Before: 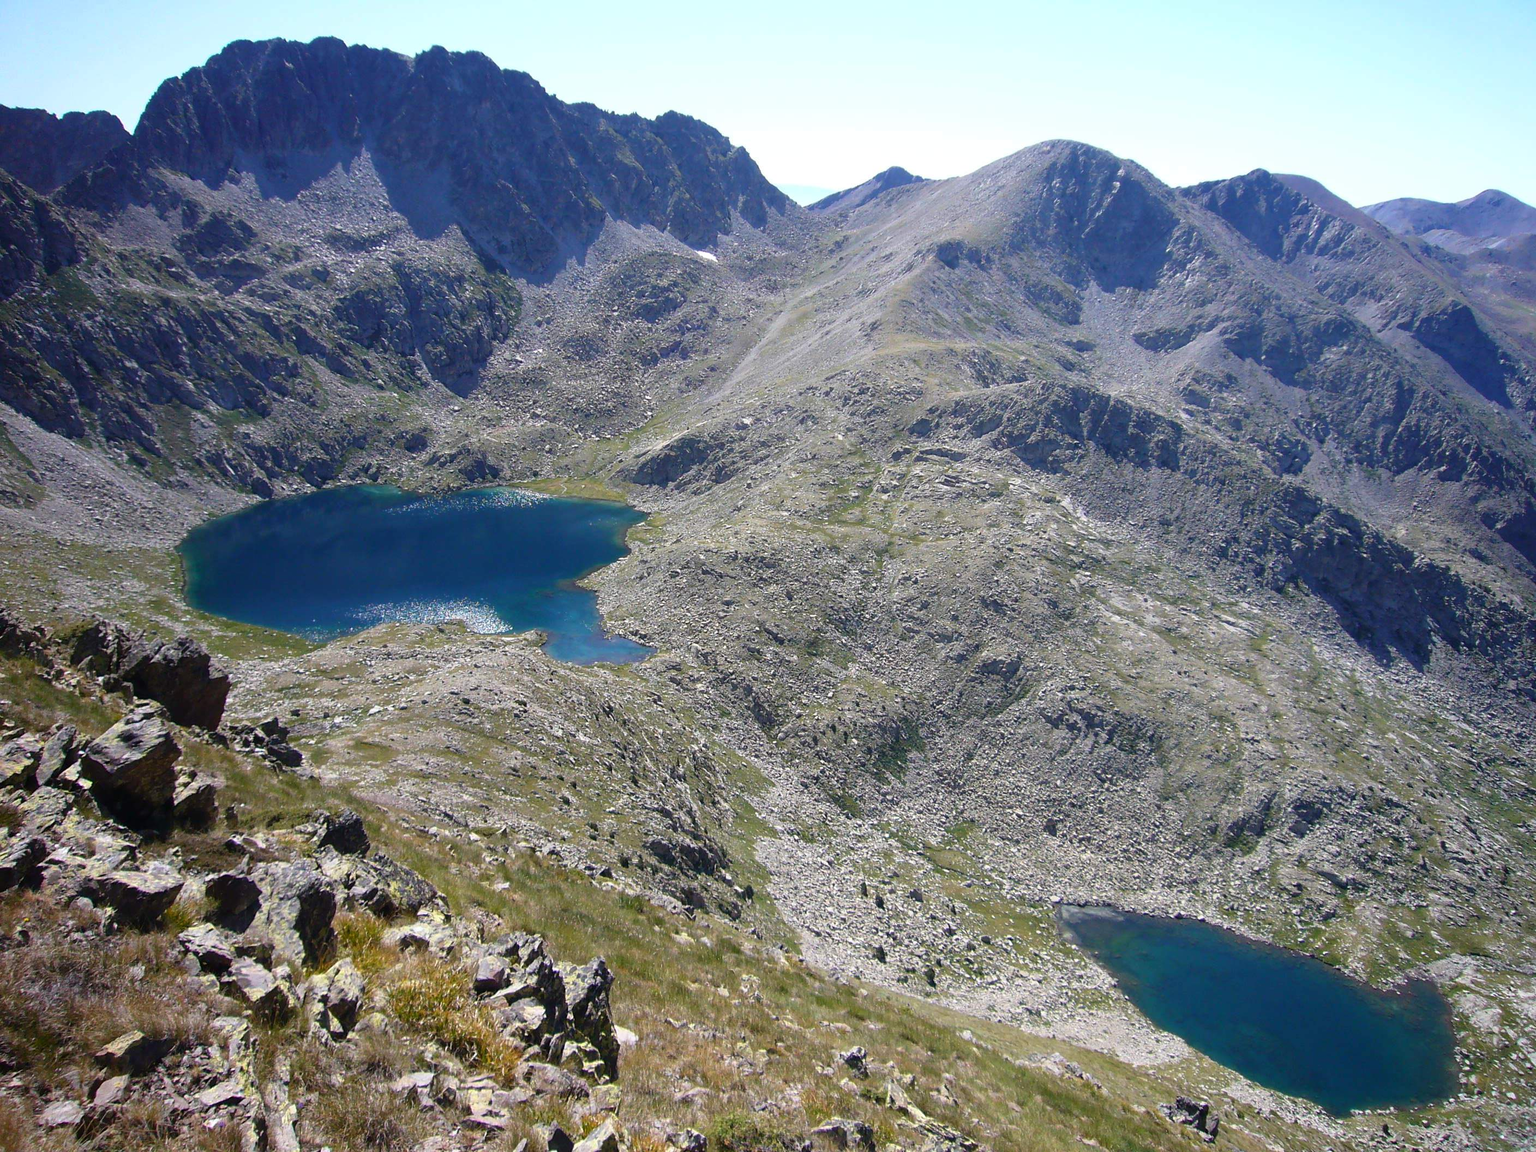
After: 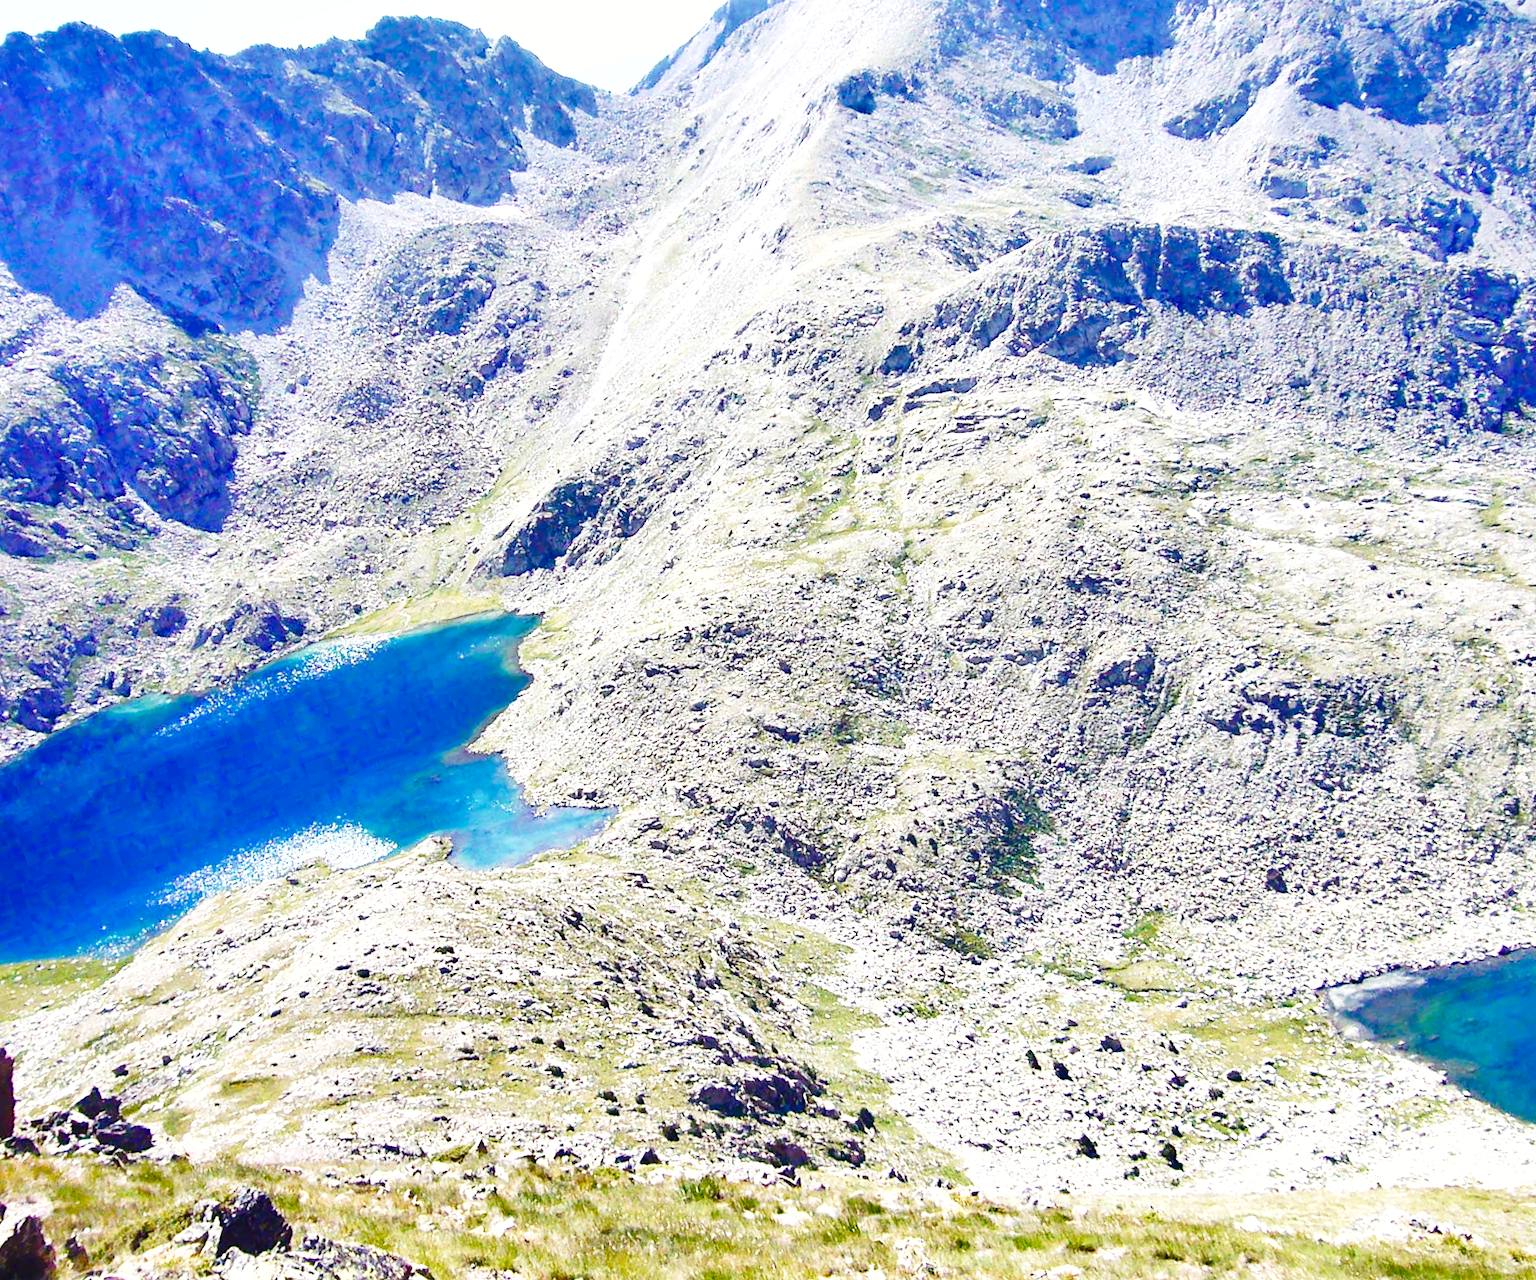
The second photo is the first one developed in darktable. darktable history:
shadows and highlights: low approximation 0.01, soften with gaussian
color balance rgb: shadows lift › luminance -21.33%, shadows lift › chroma 8.914%, shadows lift › hue 284.25°, highlights gain › luminance 6.284%, highlights gain › chroma 1.255%, highlights gain › hue 87.7°, perceptual saturation grading › global saturation 0.815%, perceptual saturation grading › highlights -18.018%, perceptual saturation grading › mid-tones 33.491%, perceptual saturation grading › shadows 50.44%, global vibrance 9.716%
exposure: black level correction 0, exposure 1.199 EV, compensate exposure bias true, compensate highlight preservation false
base curve: curves: ch0 [(0, 0) (0.028, 0.03) (0.121, 0.232) (0.46, 0.748) (0.859, 0.968) (1, 1)], preserve colors none
crop and rotate: angle 17.94°, left 6.904%, right 4.193%, bottom 1.142%
tone equalizer: edges refinement/feathering 500, mask exposure compensation -1.57 EV, preserve details no
